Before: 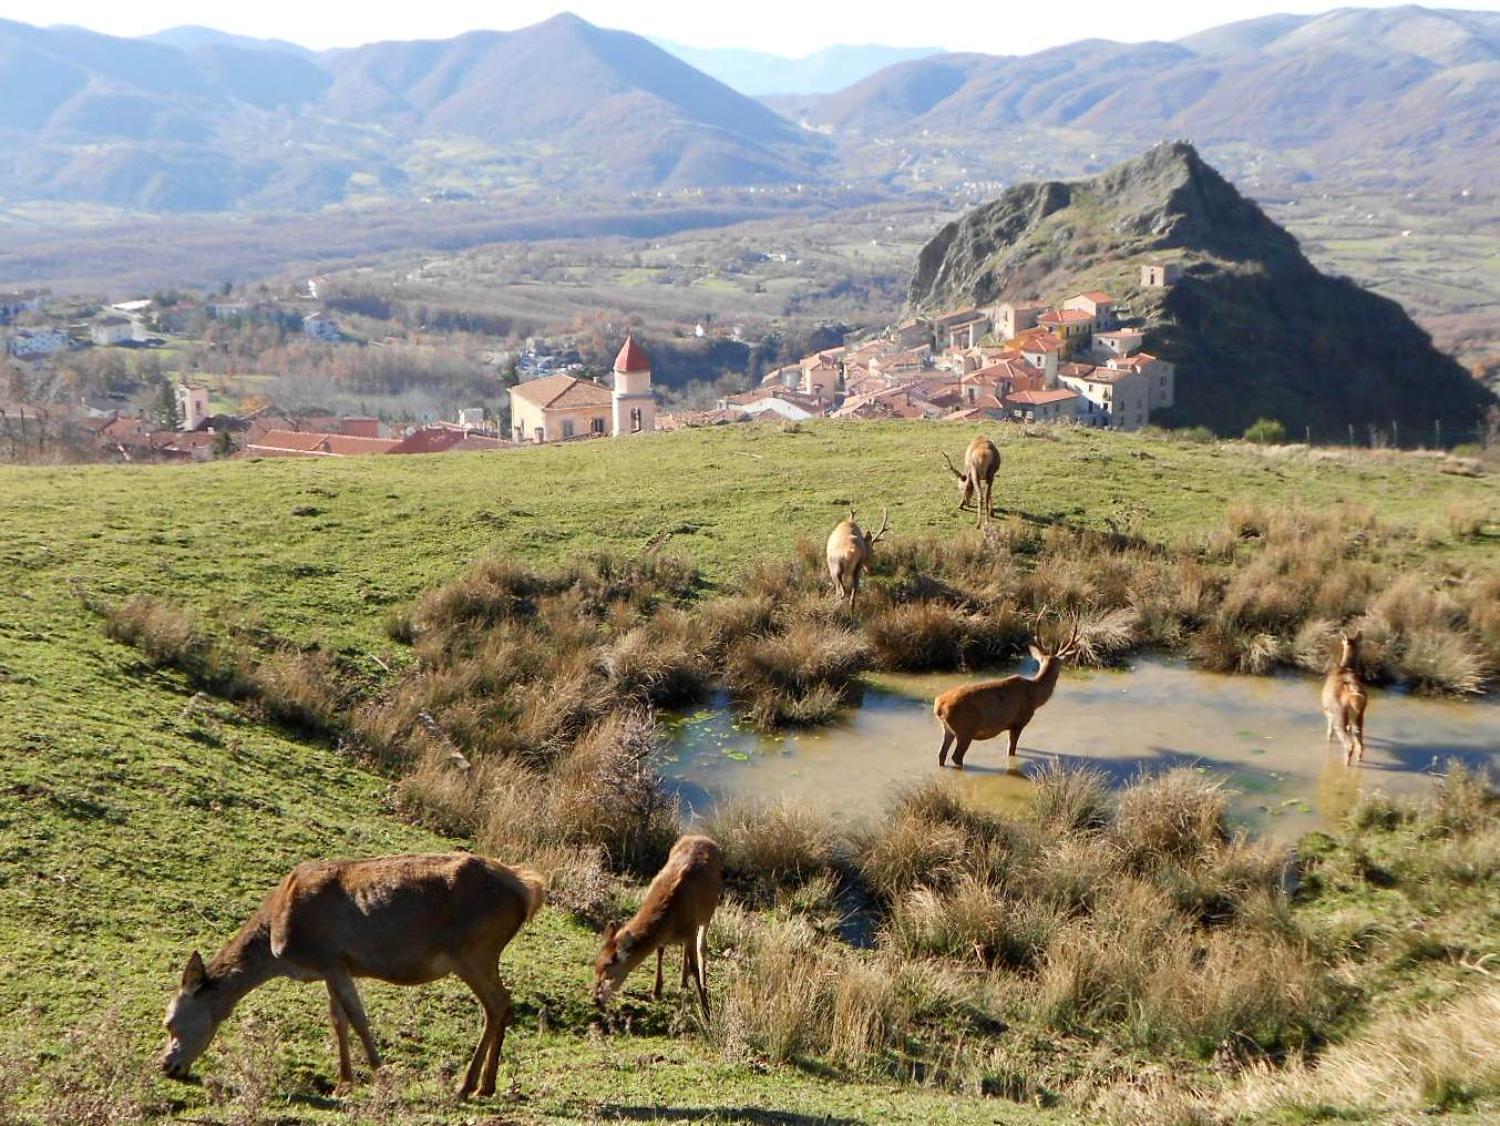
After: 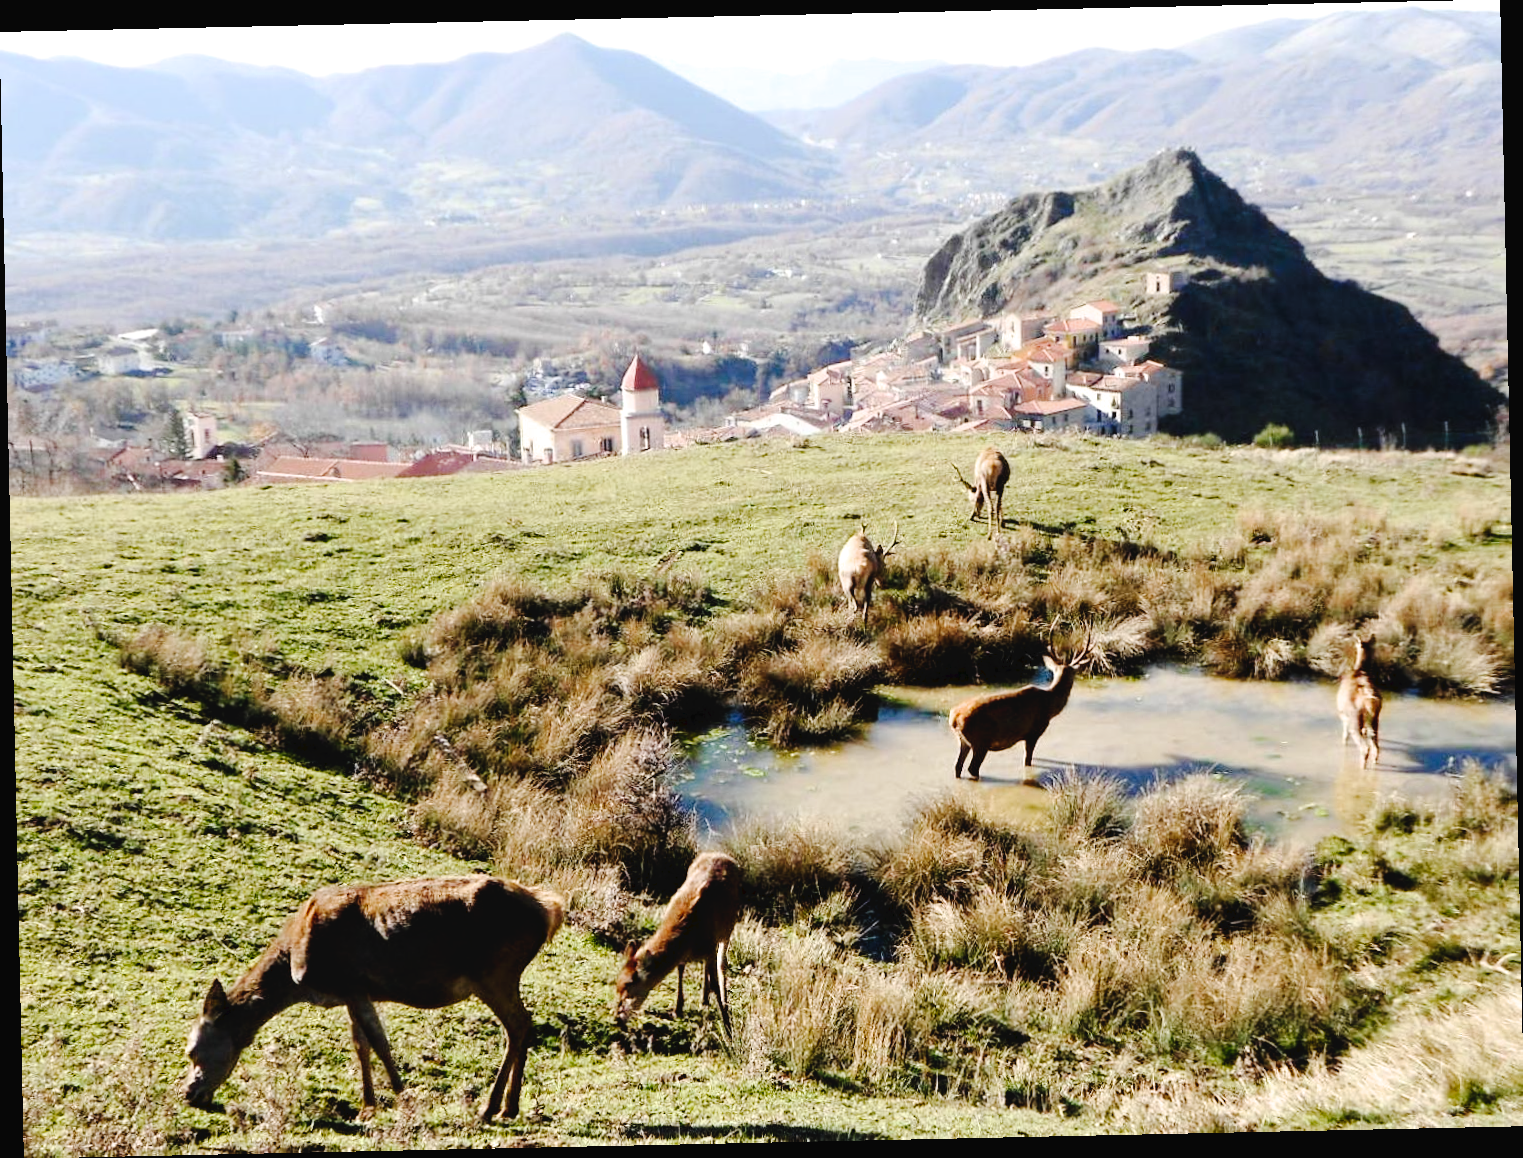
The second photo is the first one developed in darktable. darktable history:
filmic rgb: black relative exposure -9.08 EV, white relative exposure 2.3 EV, hardness 7.49
tone curve: curves: ch0 [(0, 0) (0.003, 0.036) (0.011, 0.039) (0.025, 0.039) (0.044, 0.043) (0.069, 0.05) (0.1, 0.072) (0.136, 0.102) (0.177, 0.144) (0.224, 0.204) (0.277, 0.288) (0.335, 0.384) (0.399, 0.477) (0.468, 0.575) (0.543, 0.652) (0.623, 0.724) (0.709, 0.785) (0.801, 0.851) (0.898, 0.915) (1, 1)], preserve colors none
rotate and perspective: rotation -1.24°, automatic cropping off
